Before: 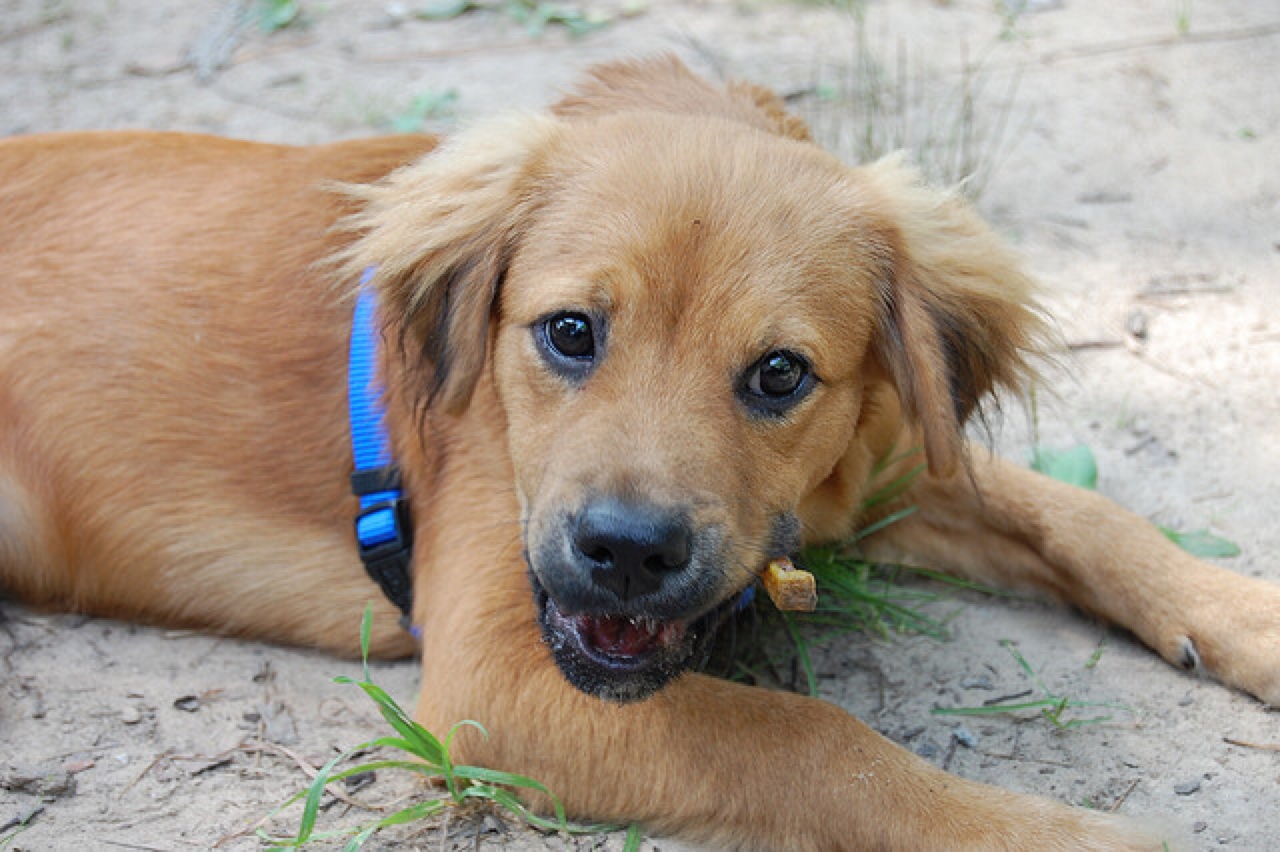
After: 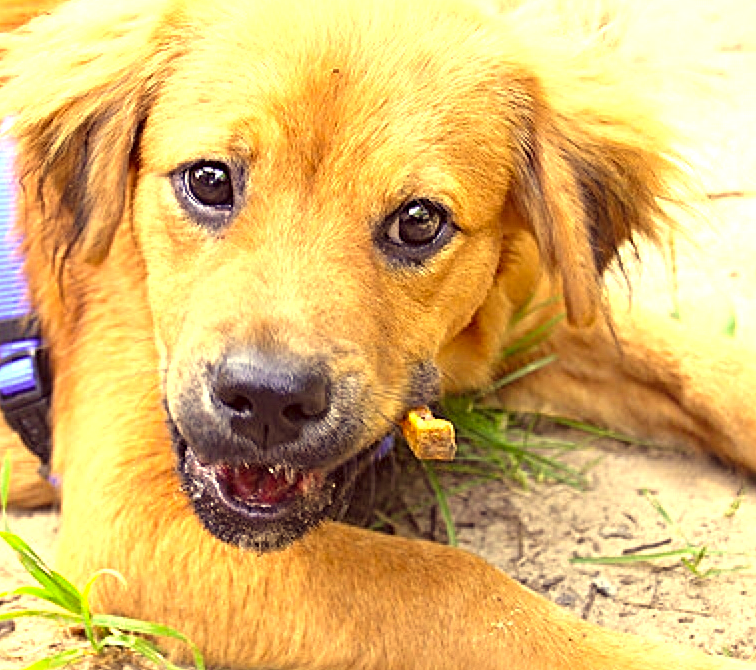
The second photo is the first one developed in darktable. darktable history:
crop and rotate: left 28.256%, top 17.734%, right 12.656%, bottom 3.573%
exposure: black level correction 0, exposure 1.388 EV, compensate exposure bias true, compensate highlight preservation false
color correction: highlights a* 10.12, highlights b* 39.04, shadows a* 14.62, shadows b* 3.37
sharpen: radius 4.883
